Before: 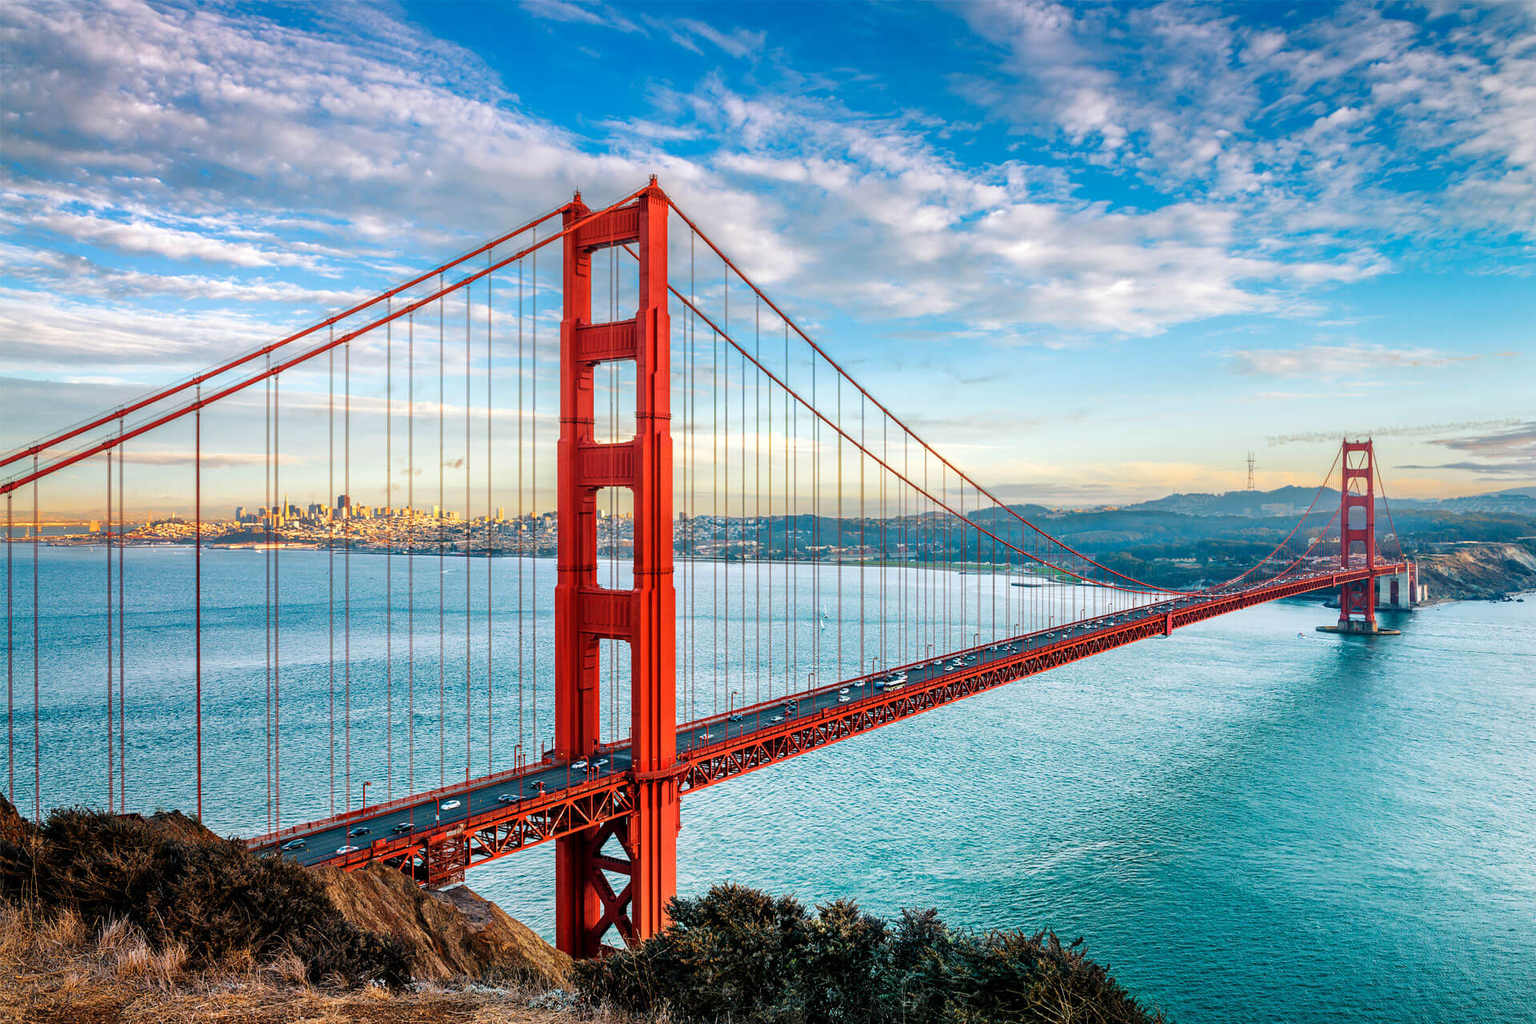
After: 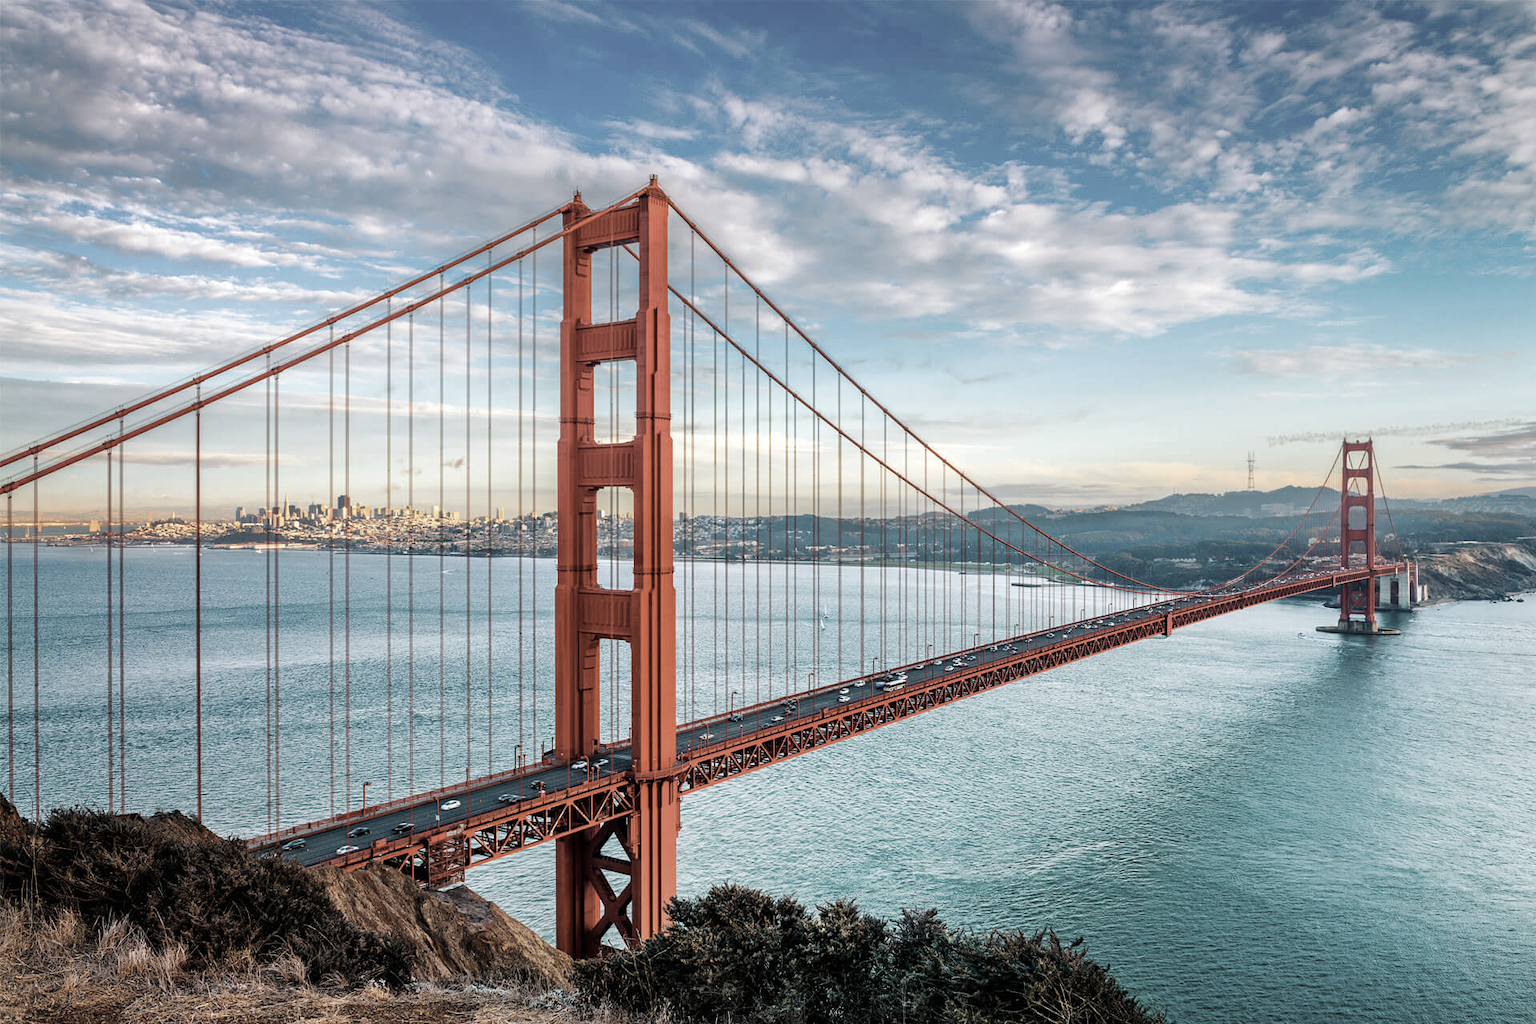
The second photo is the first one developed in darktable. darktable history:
color correction: highlights b* -0.041, saturation 0.486
